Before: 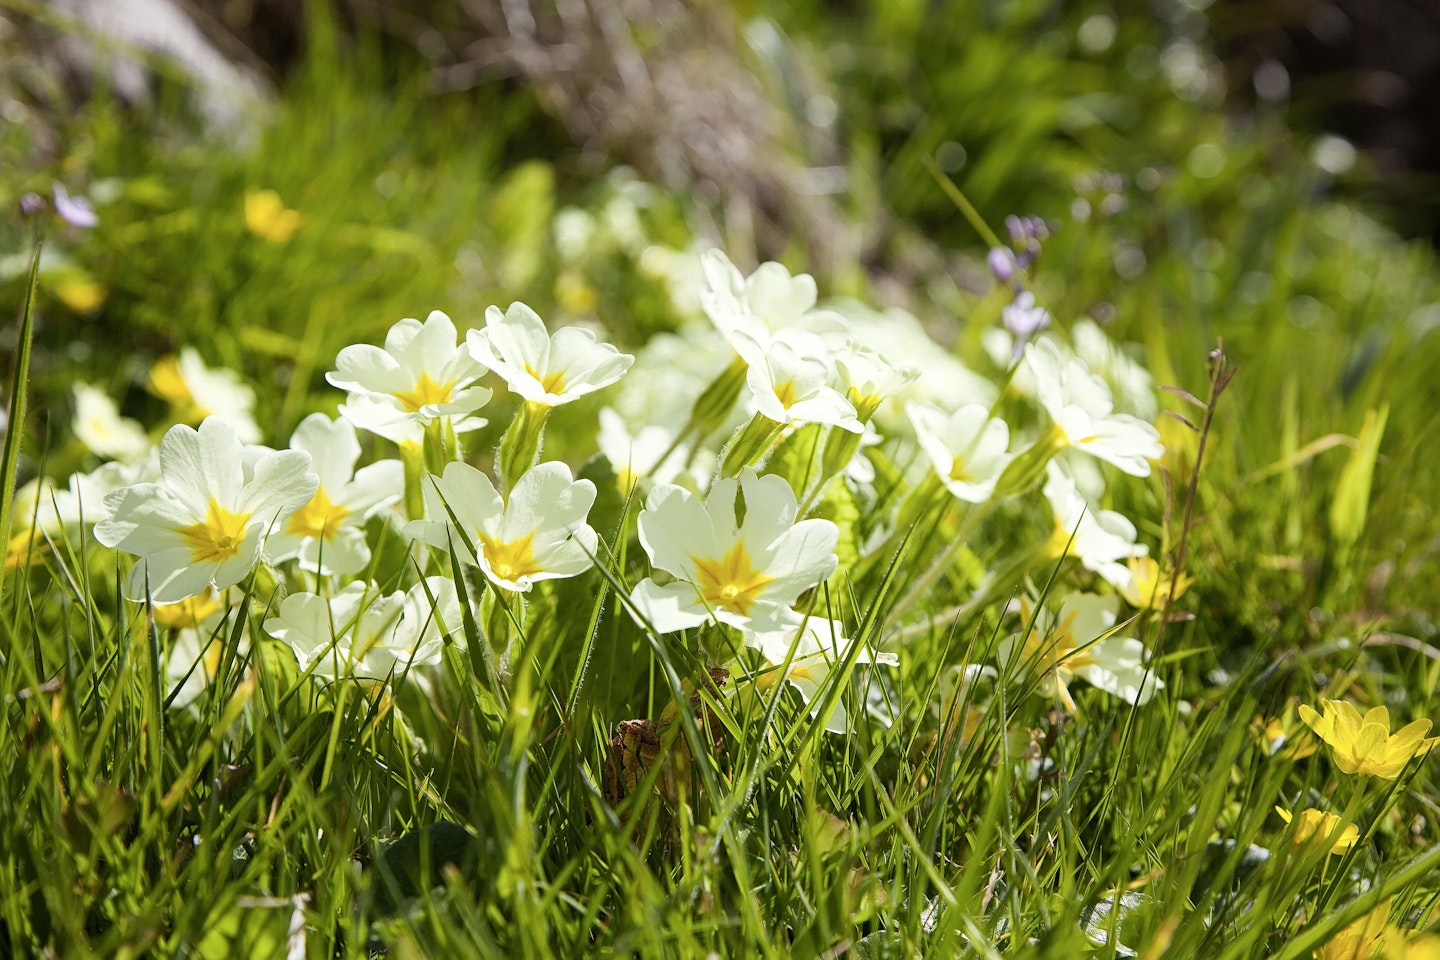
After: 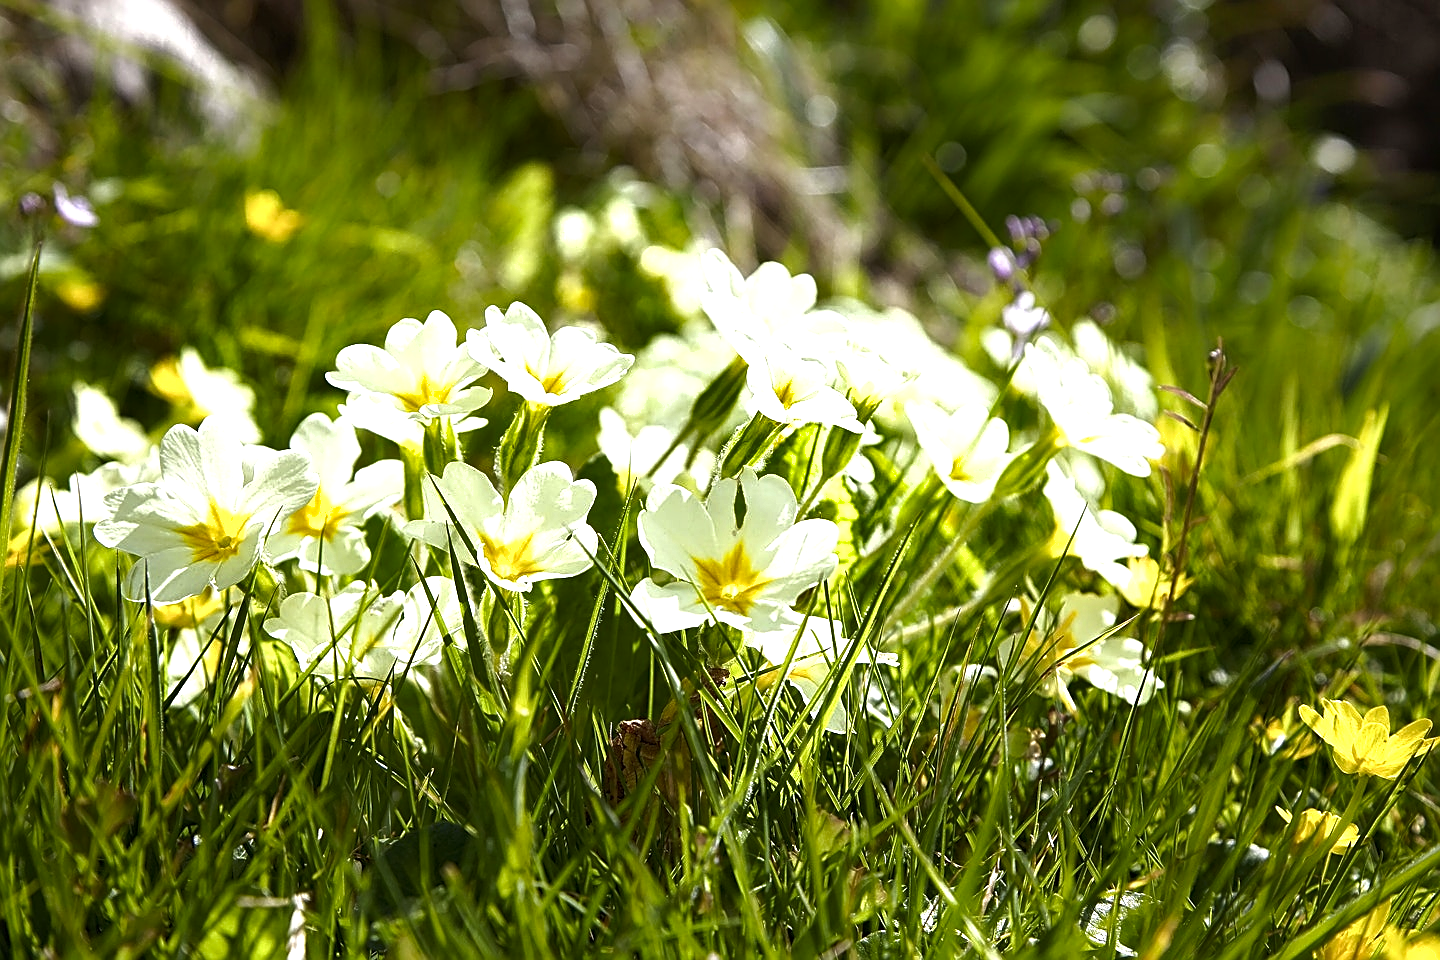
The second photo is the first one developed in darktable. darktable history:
shadows and highlights: low approximation 0.01, soften with gaussian
sharpen: on, module defaults
tone curve: curves: ch0 [(0, 0) (0.797, 0.684) (1, 1)], color space Lab, independent channels, preserve colors none
tone equalizer: -8 EV 0.001 EV, -7 EV -0.001 EV, -6 EV 0.003 EV, -5 EV -0.022 EV, -4 EV -0.099 EV, -3 EV -0.157 EV, -2 EV 0.225 EV, -1 EV 0.715 EV, +0 EV 0.523 EV
